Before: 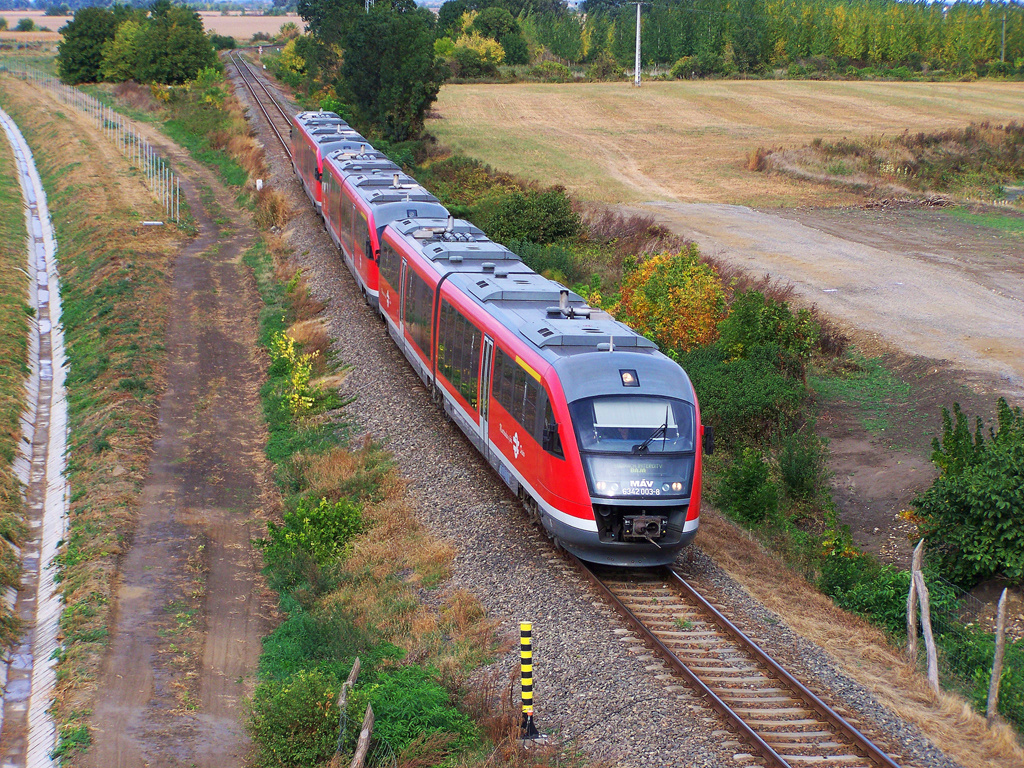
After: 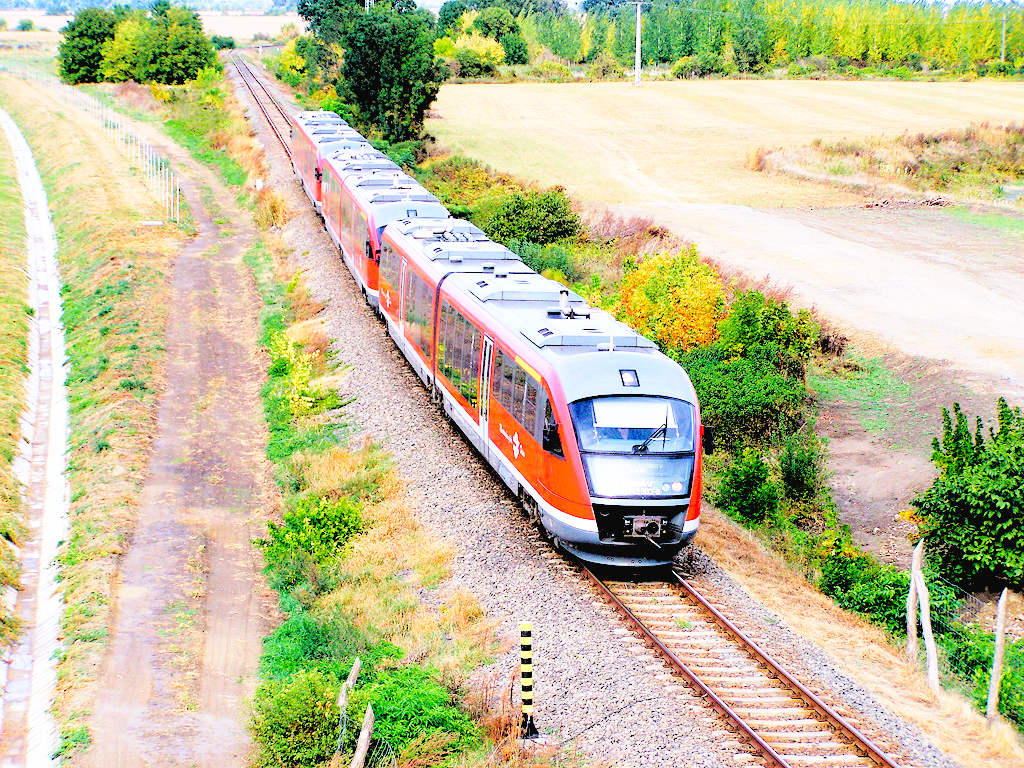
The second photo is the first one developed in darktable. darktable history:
base curve: curves: ch0 [(0, 0.003) (0.001, 0.002) (0.006, 0.004) (0.02, 0.022) (0.048, 0.086) (0.094, 0.234) (0.162, 0.431) (0.258, 0.629) (0.385, 0.8) (0.548, 0.918) (0.751, 0.988) (1, 1)], preserve colors none
color balance rgb: perceptual saturation grading › global saturation 20%, perceptual saturation grading › highlights -25%, perceptual saturation grading › shadows 25%
rgb levels: levels [[0.027, 0.429, 0.996], [0, 0.5, 1], [0, 0.5, 1]]
